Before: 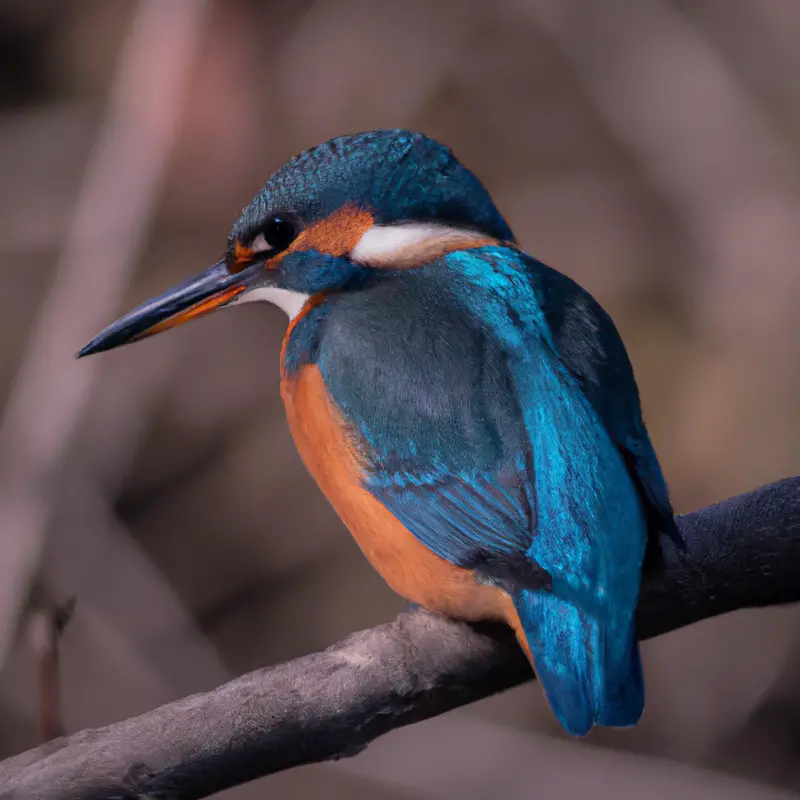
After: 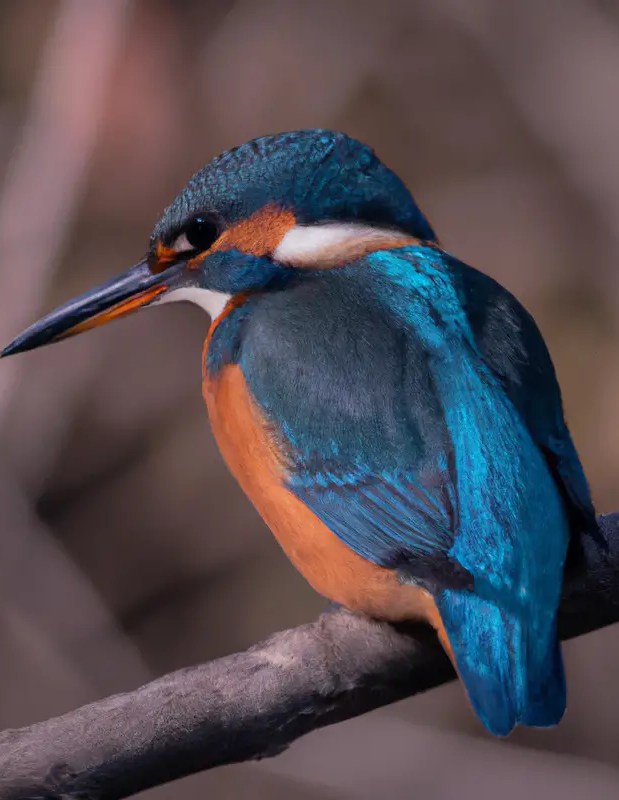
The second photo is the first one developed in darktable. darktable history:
crop: left 9.866%, right 12.737%
